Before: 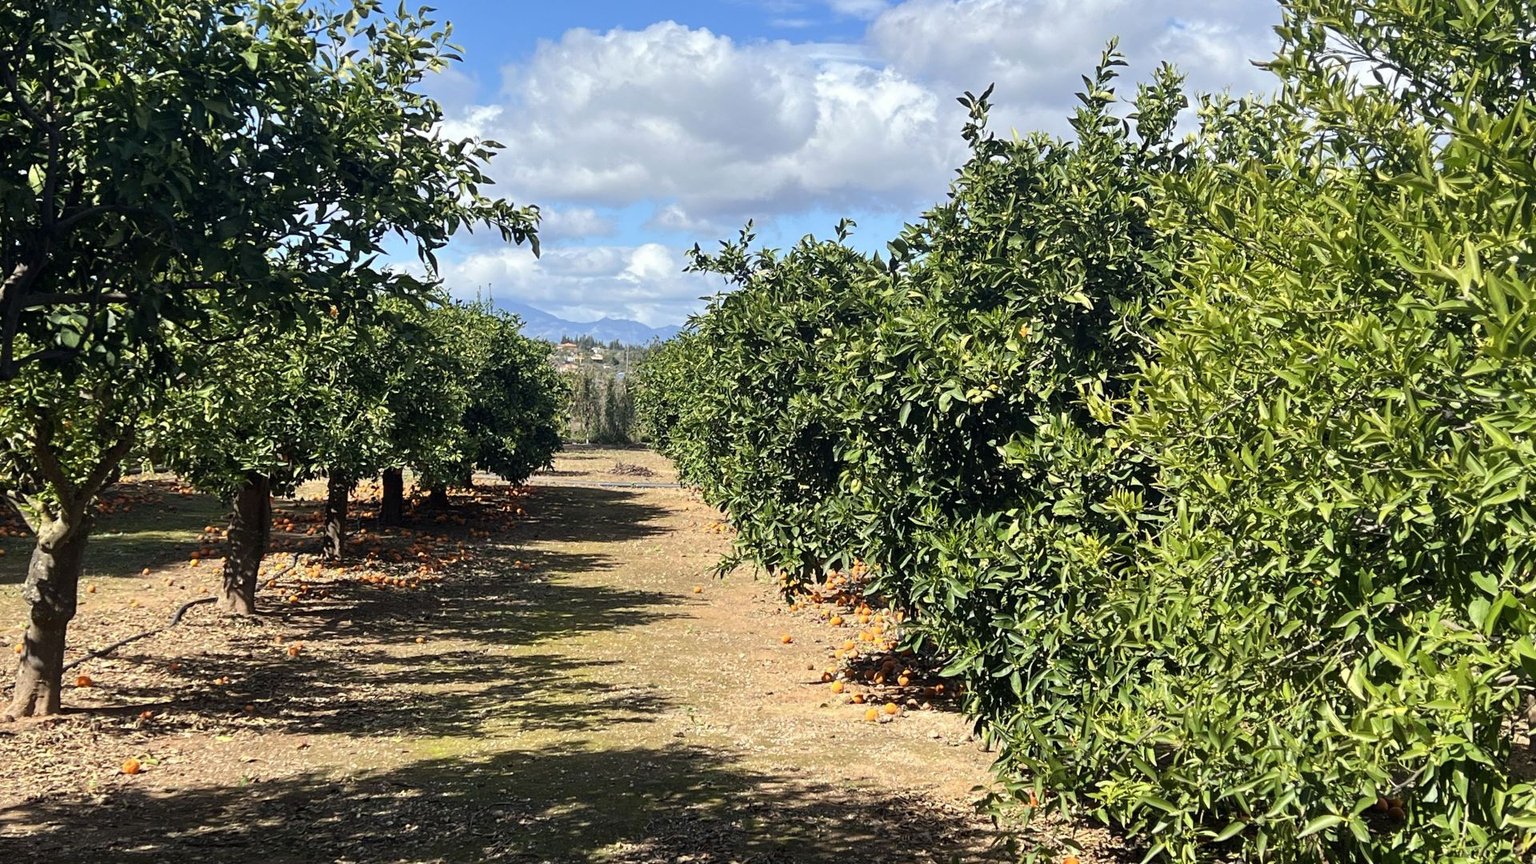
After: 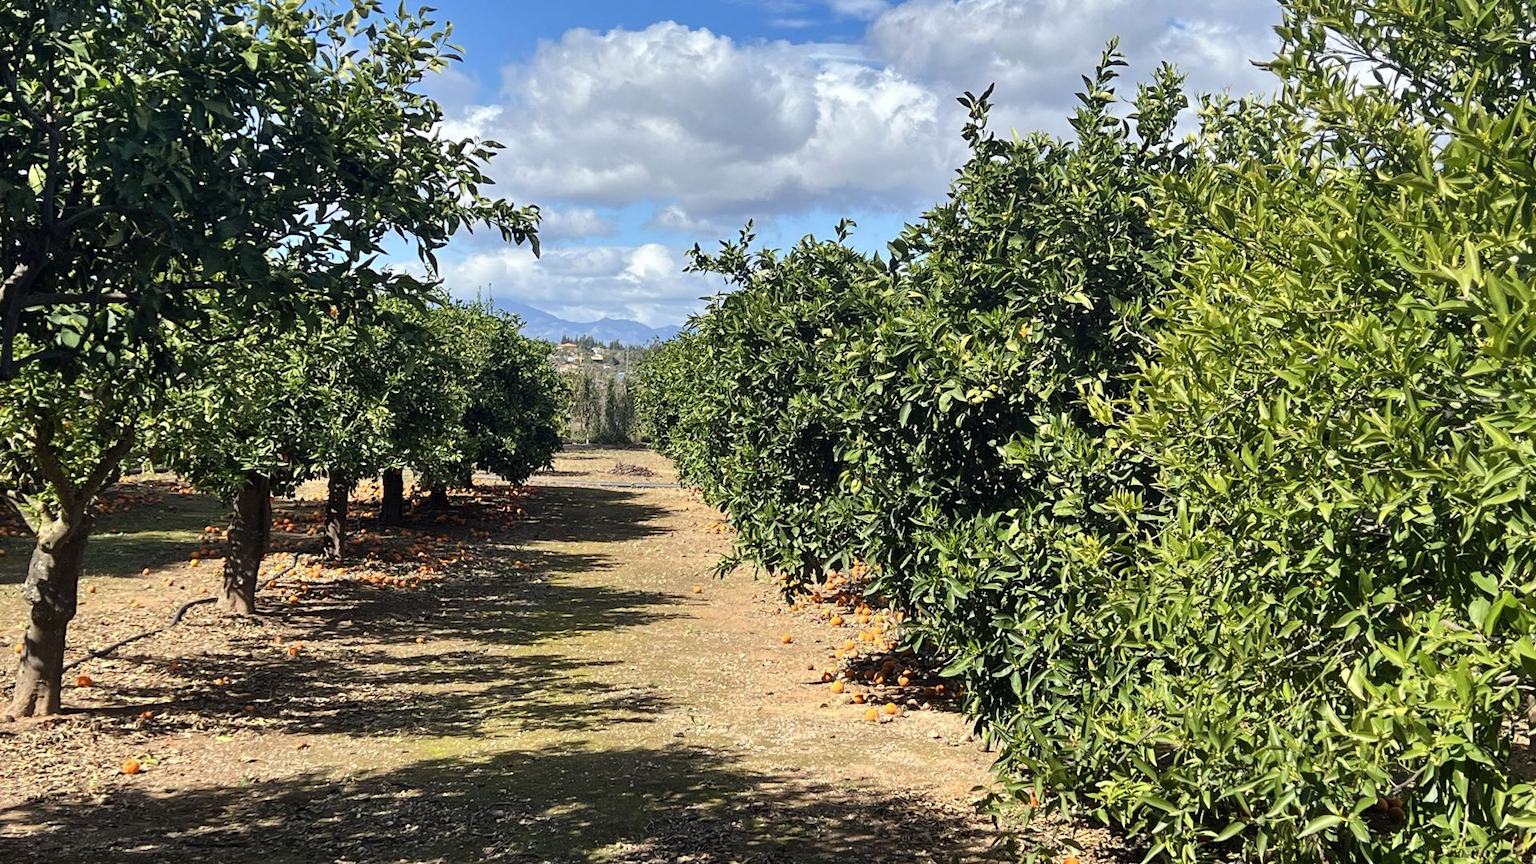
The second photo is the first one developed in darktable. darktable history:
shadows and highlights: radius 133.21, soften with gaussian
